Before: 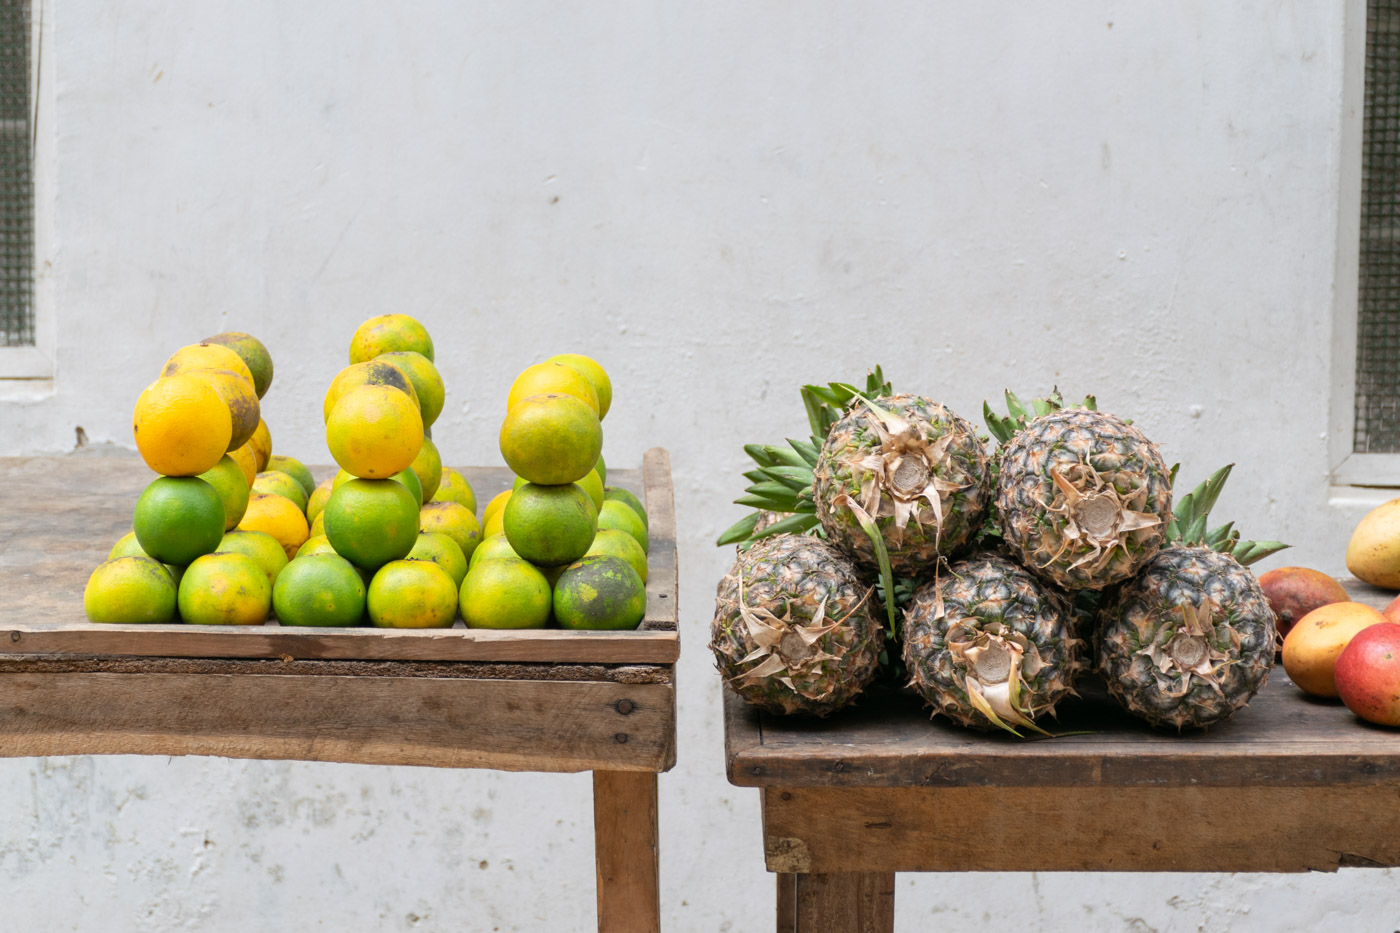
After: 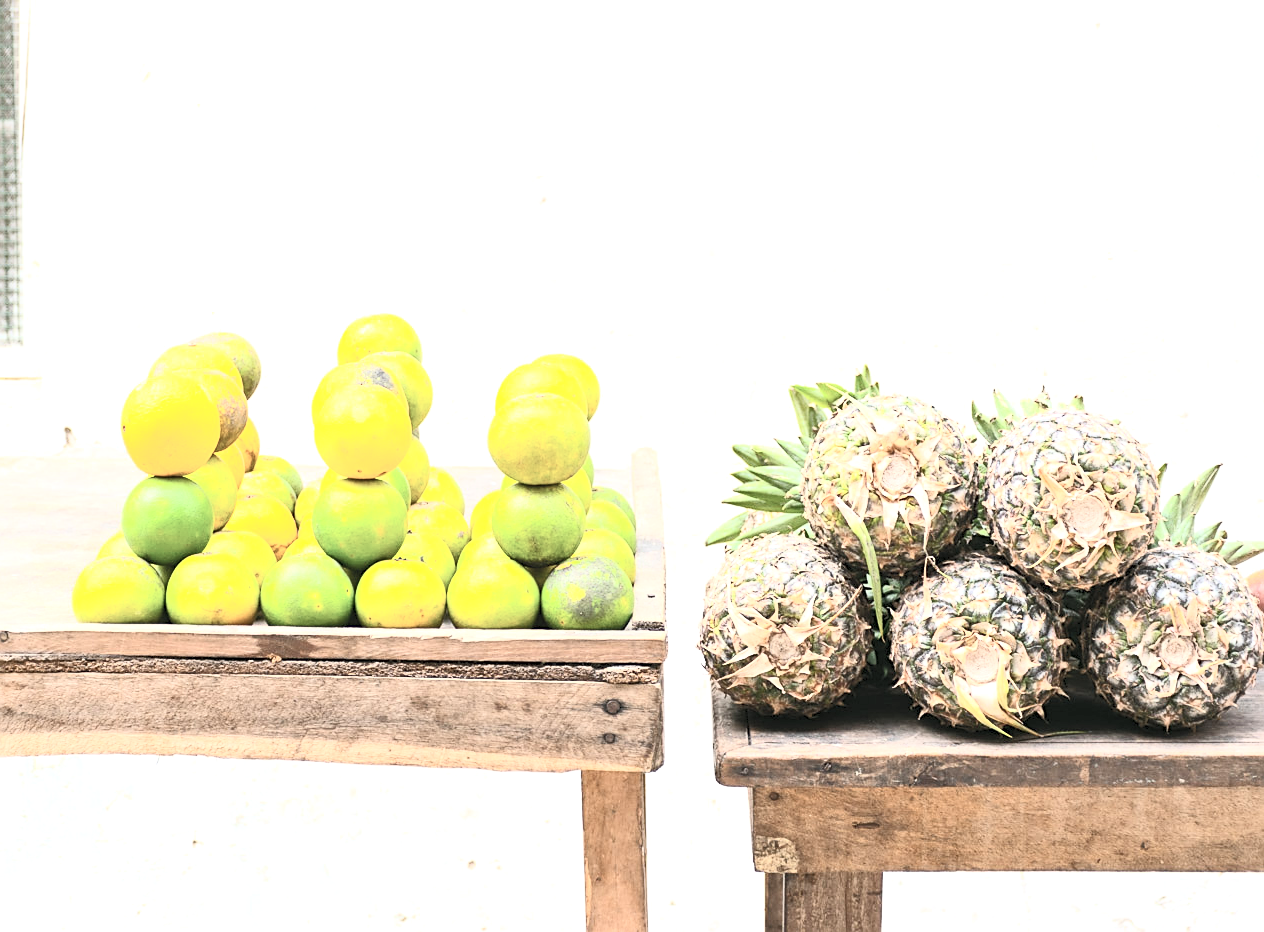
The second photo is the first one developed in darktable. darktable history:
exposure: black level correction 0, exposure 1.001 EV, compensate highlight preservation false
contrast brightness saturation: contrast 0.431, brightness 0.559, saturation -0.183
sharpen: on, module defaults
crop and rotate: left 0.876%, right 8.835%
